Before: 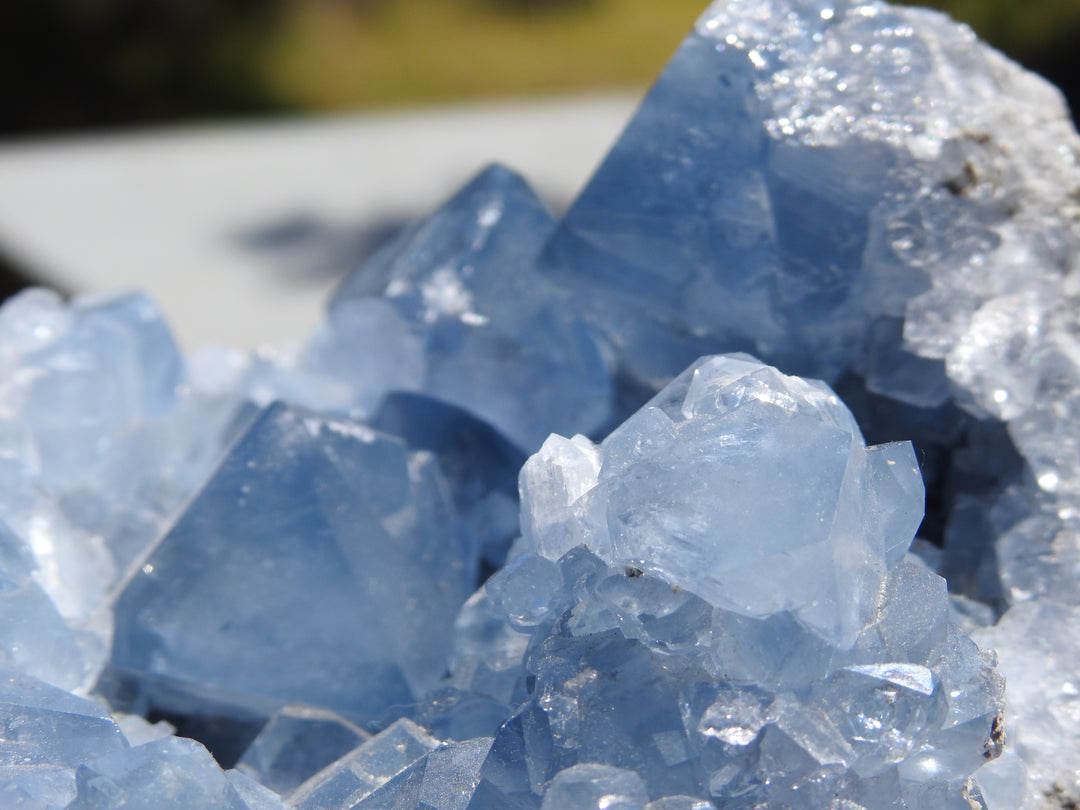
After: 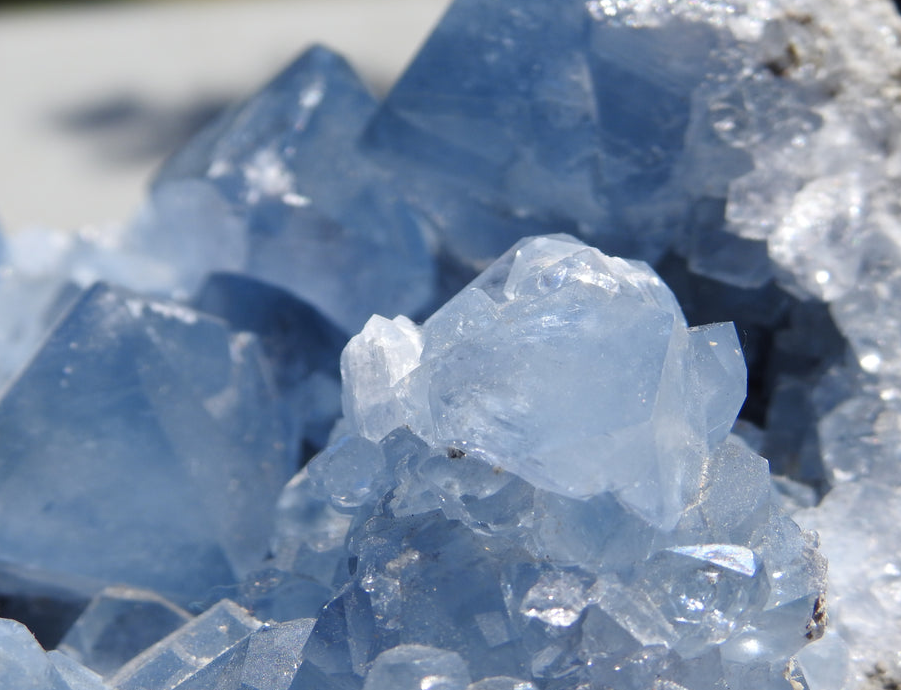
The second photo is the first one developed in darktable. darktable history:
crop: left 16.503%, top 14.716%
color zones: curves: ch1 [(0, 0.513) (0.143, 0.524) (0.286, 0.511) (0.429, 0.506) (0.571, 0.503) (0.714, 0.503) (0.857, 0.508) (1, 0.513)]
